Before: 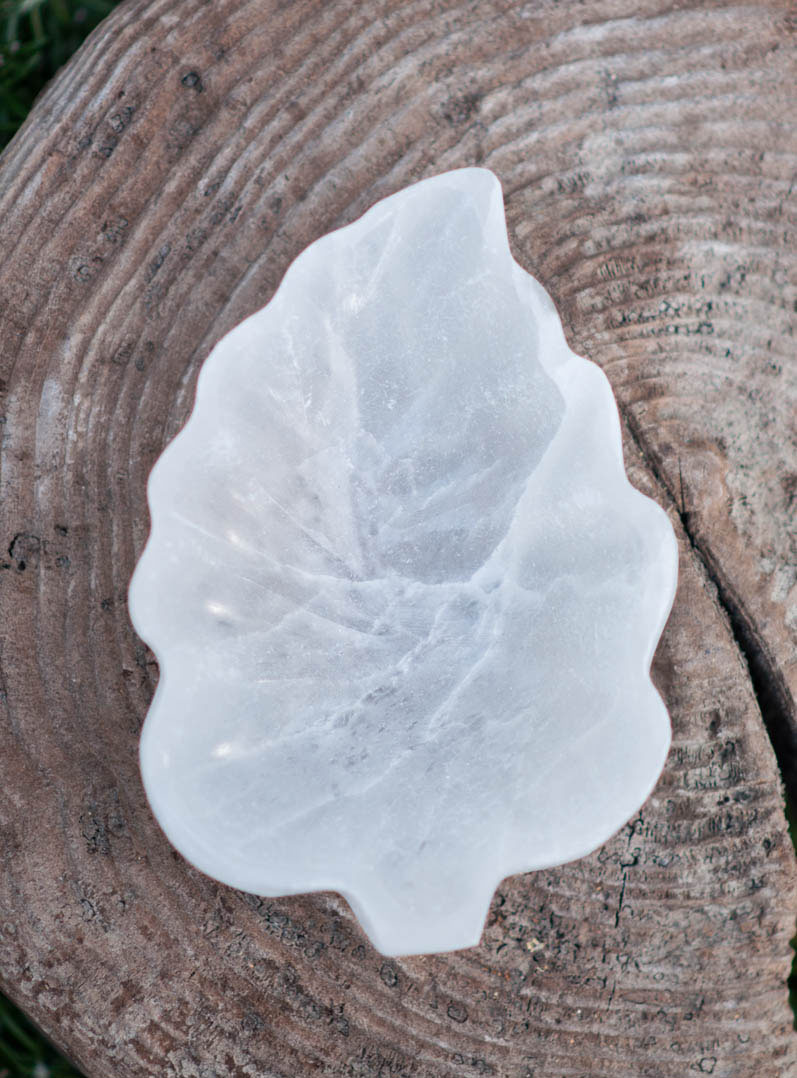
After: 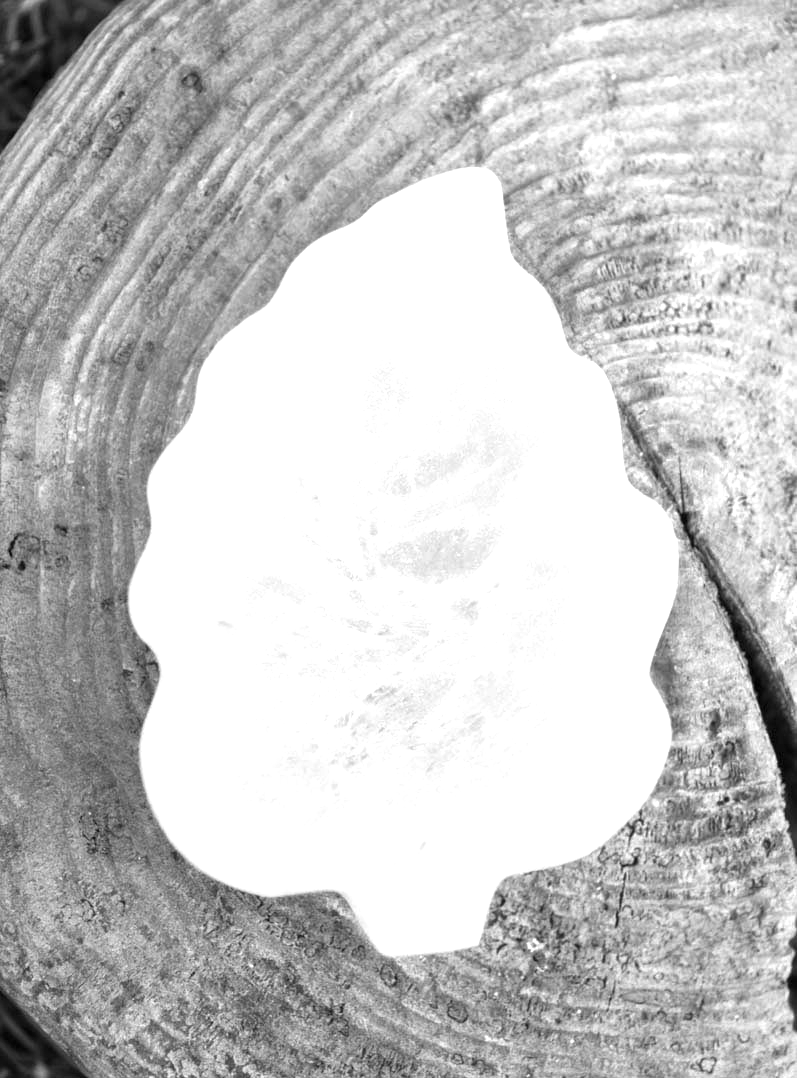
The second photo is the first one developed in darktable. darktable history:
color zones: curves: ch0 [(0.004, 0.588) (0.116, 0.636) (0.259, 0.476) (0.423, 0.464) (0.75, 0.5)]; ch1 [(0, 0) (0.143, 0) (0.286, 0) (0.429, 0) (0.571, 0) (0.714, 0) (0.857, 0)]
exposure: exposure 1 EV, compensate highlight preservation false
